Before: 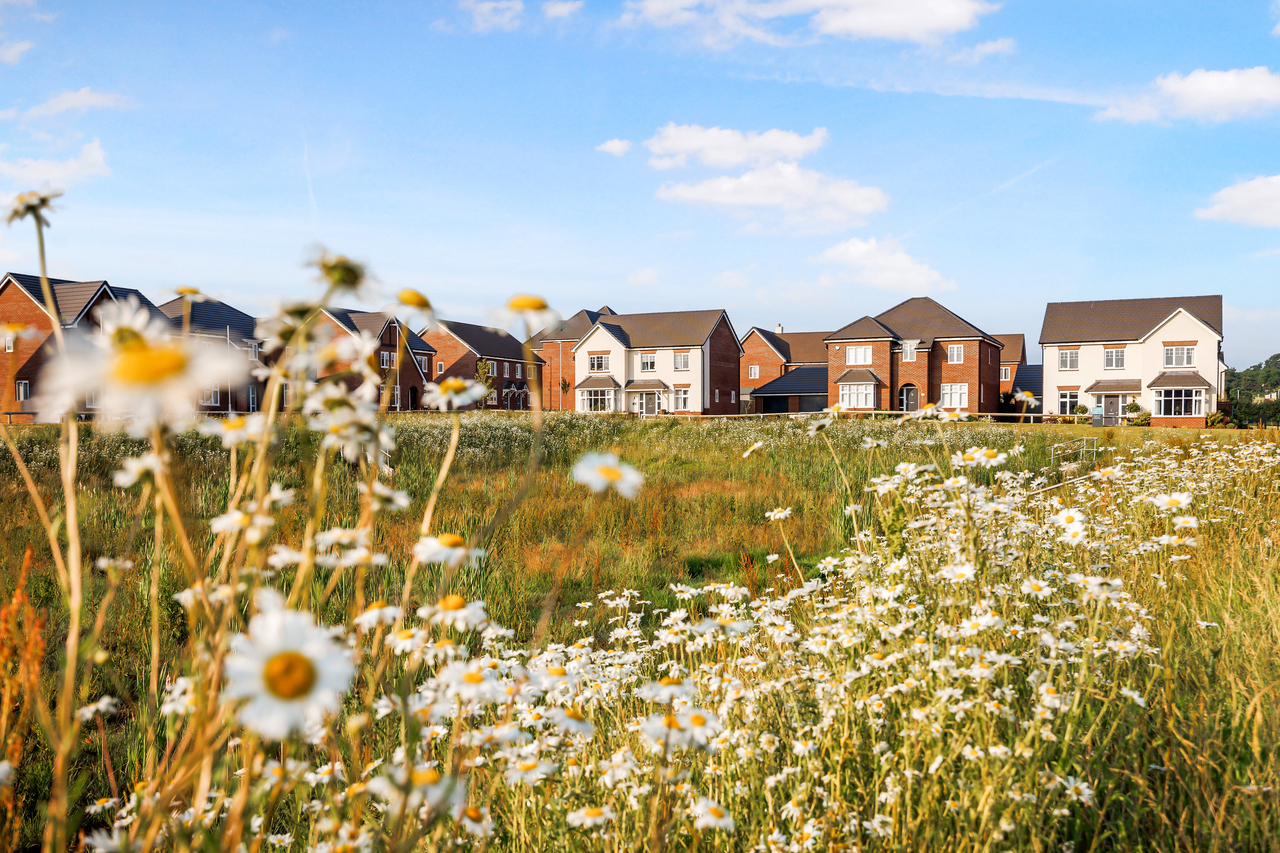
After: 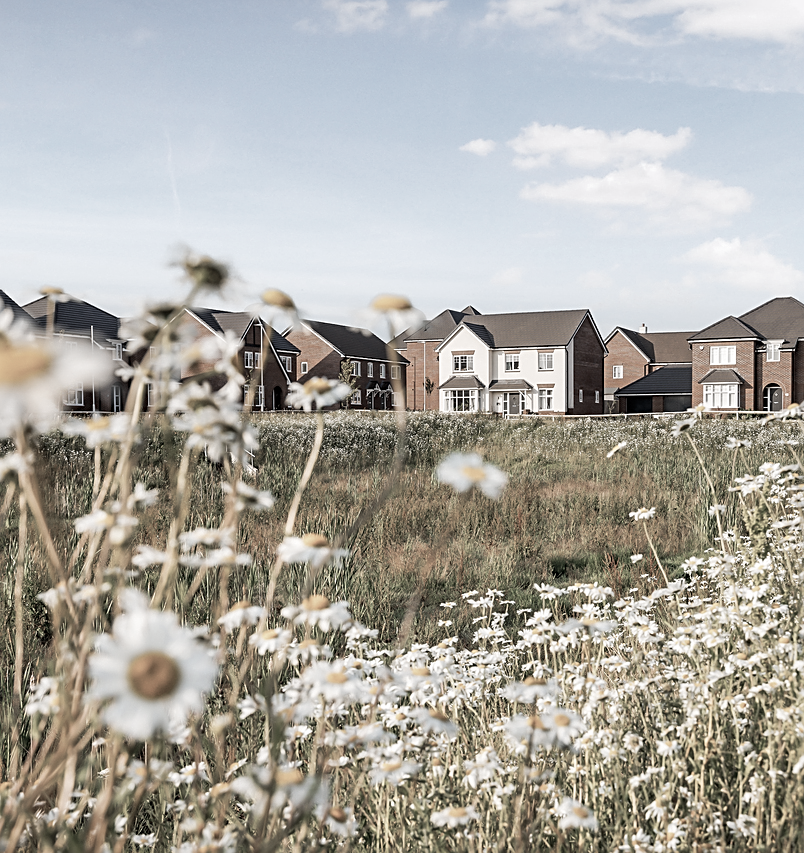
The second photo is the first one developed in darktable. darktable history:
crop: left 10.644%, right 26.528%
sharpen: on, module defaults
color correction: saturation 0.3
